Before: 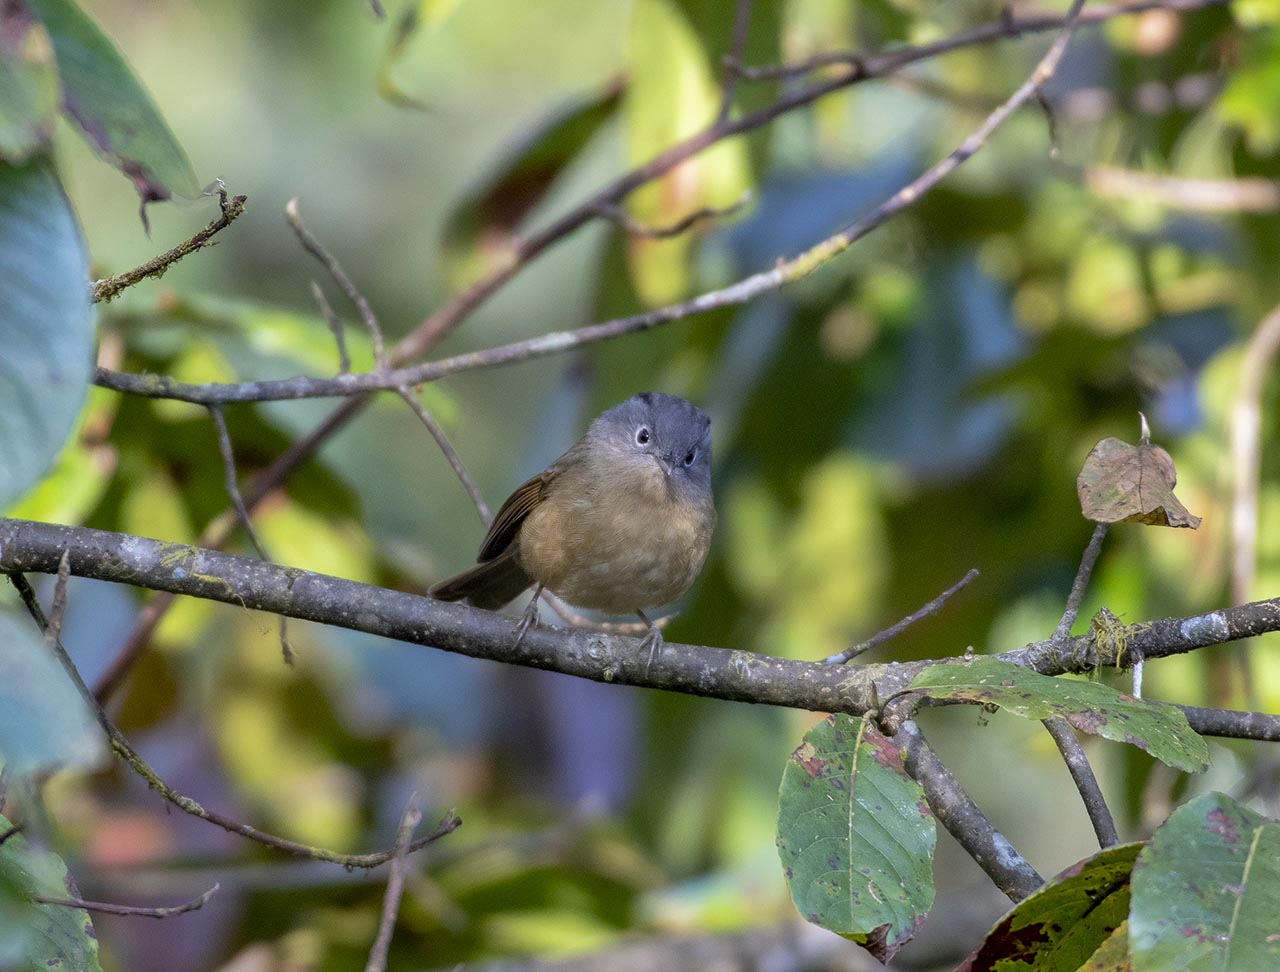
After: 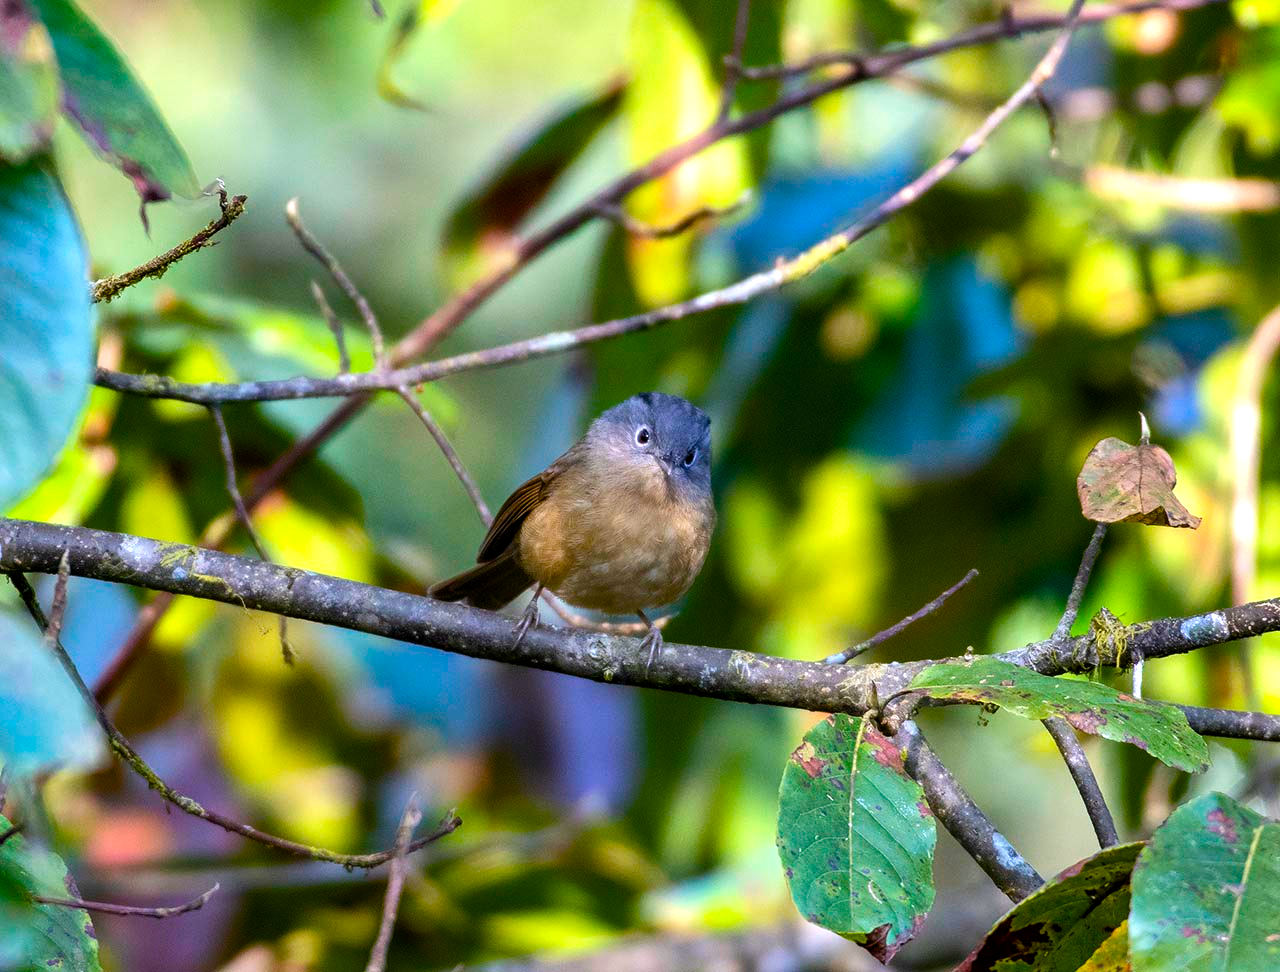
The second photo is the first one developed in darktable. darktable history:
color balance rgb: perceptual saturation grading › global saturation 20%, perceptual saturation grading › highlights -25%, perceptual saturation grading › shadows 25%, global vibrance 50%
tone equalizer: -8 EV -0.75 EV, -7 EV -0.7 EV, -6 EV -0.6 EV, -5 EV -0.4 EV, -3 EV 0.4 EV, -2 EV 0.6 EV, -1 EV 0.7 EV, +0 EV 0.75 EV, edges refinement/feathering 500, mask exposure compensation -1.57 EV, preserve details no
